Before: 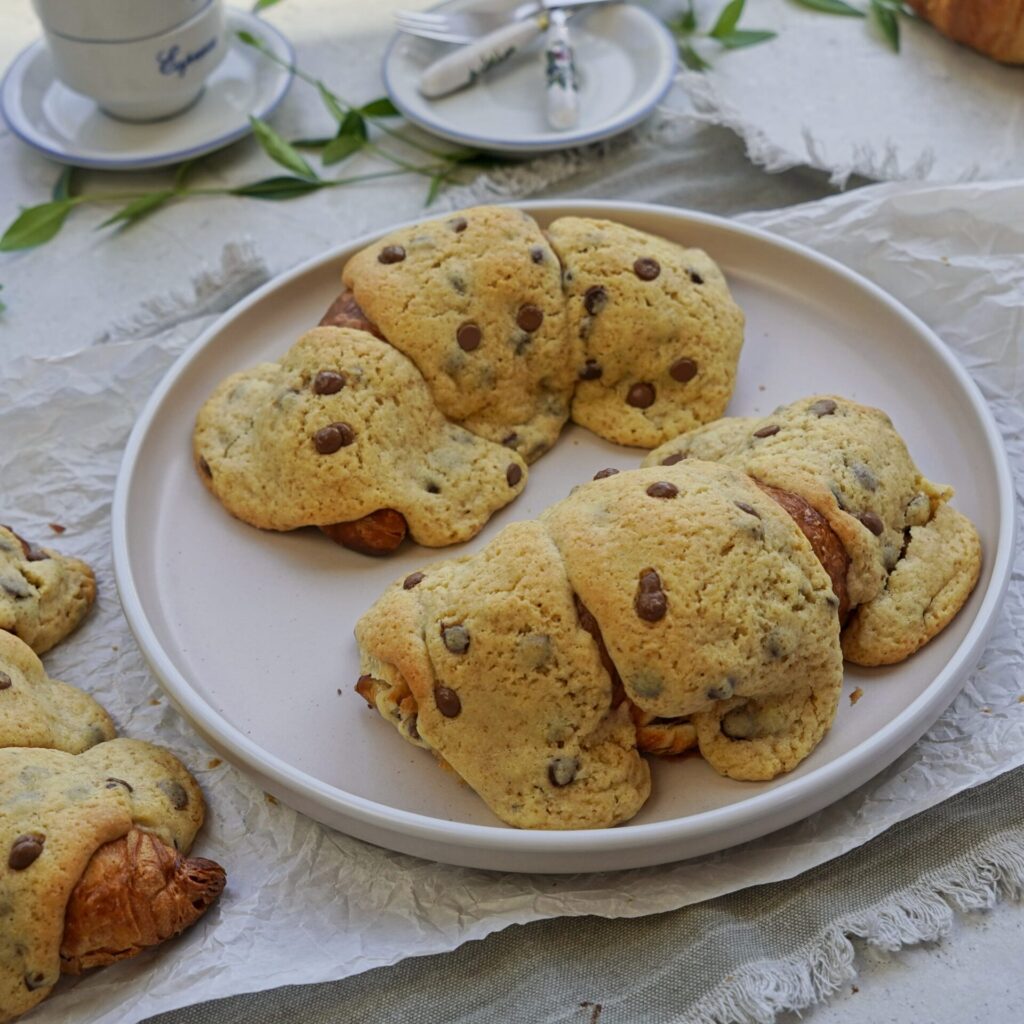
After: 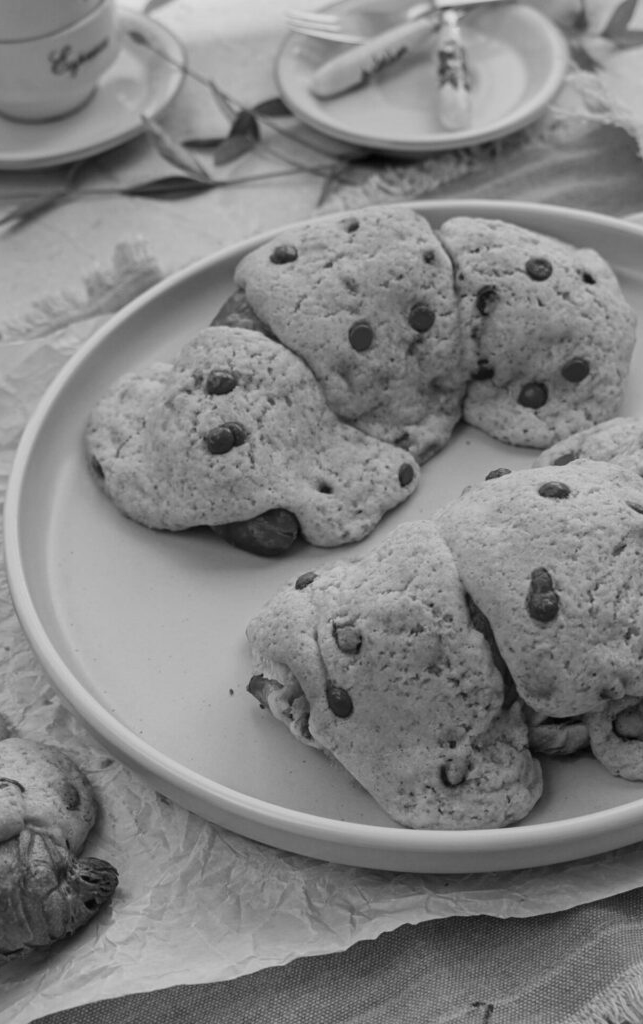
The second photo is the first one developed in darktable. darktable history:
monochrome: on, module defaults
white balance: red 0.967, blue 1.049
crop: left 10.644%, right 26.528%
